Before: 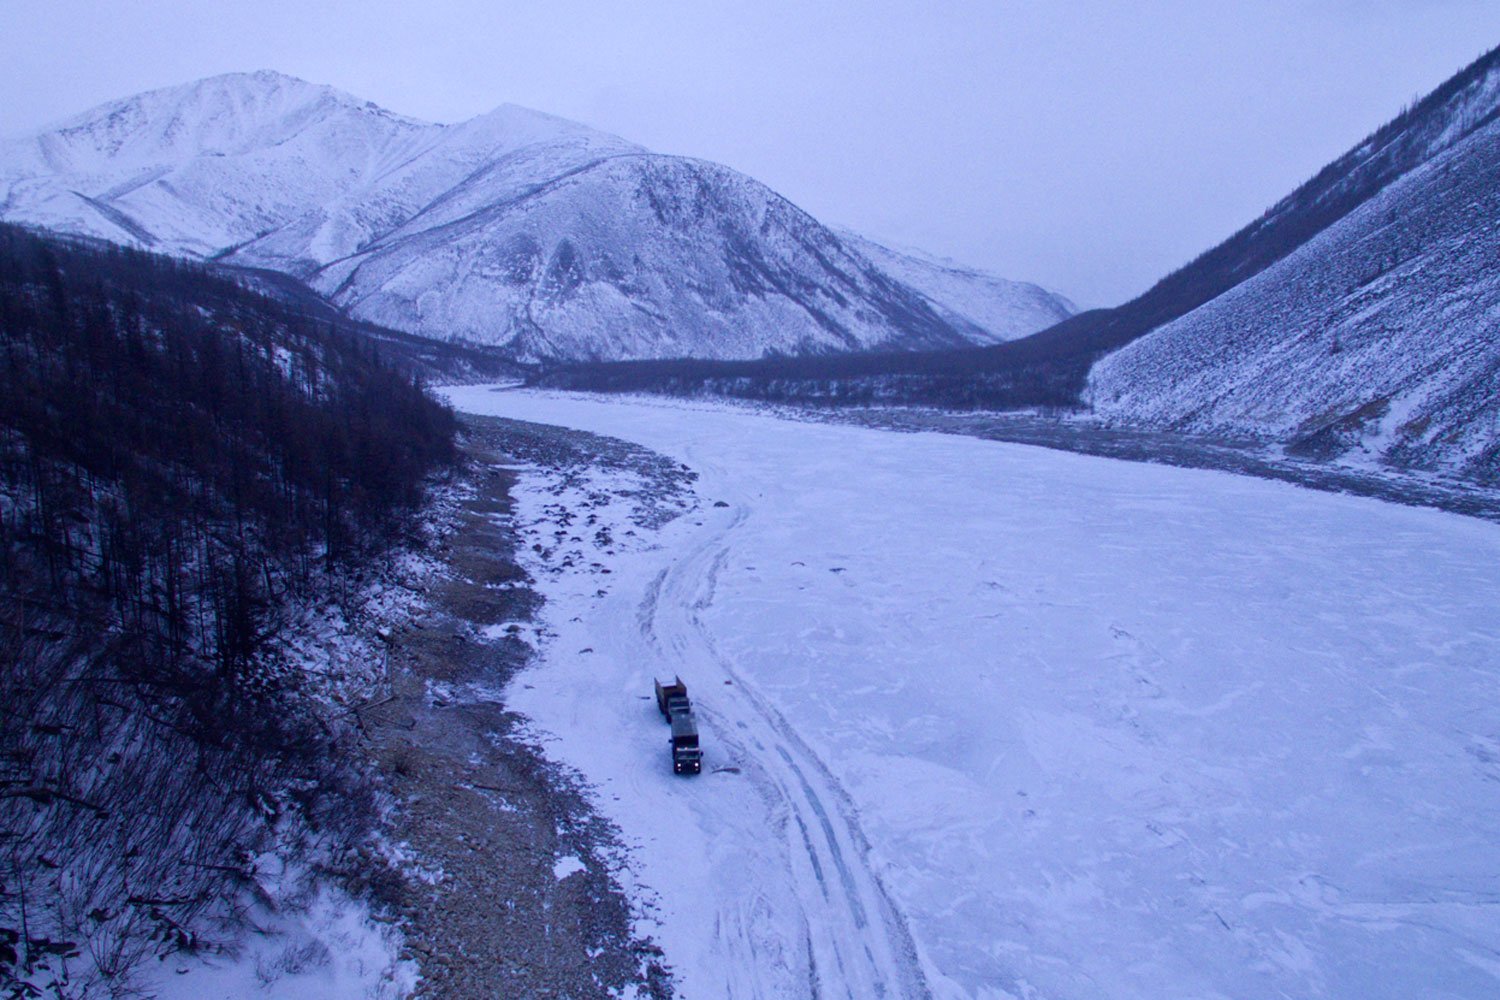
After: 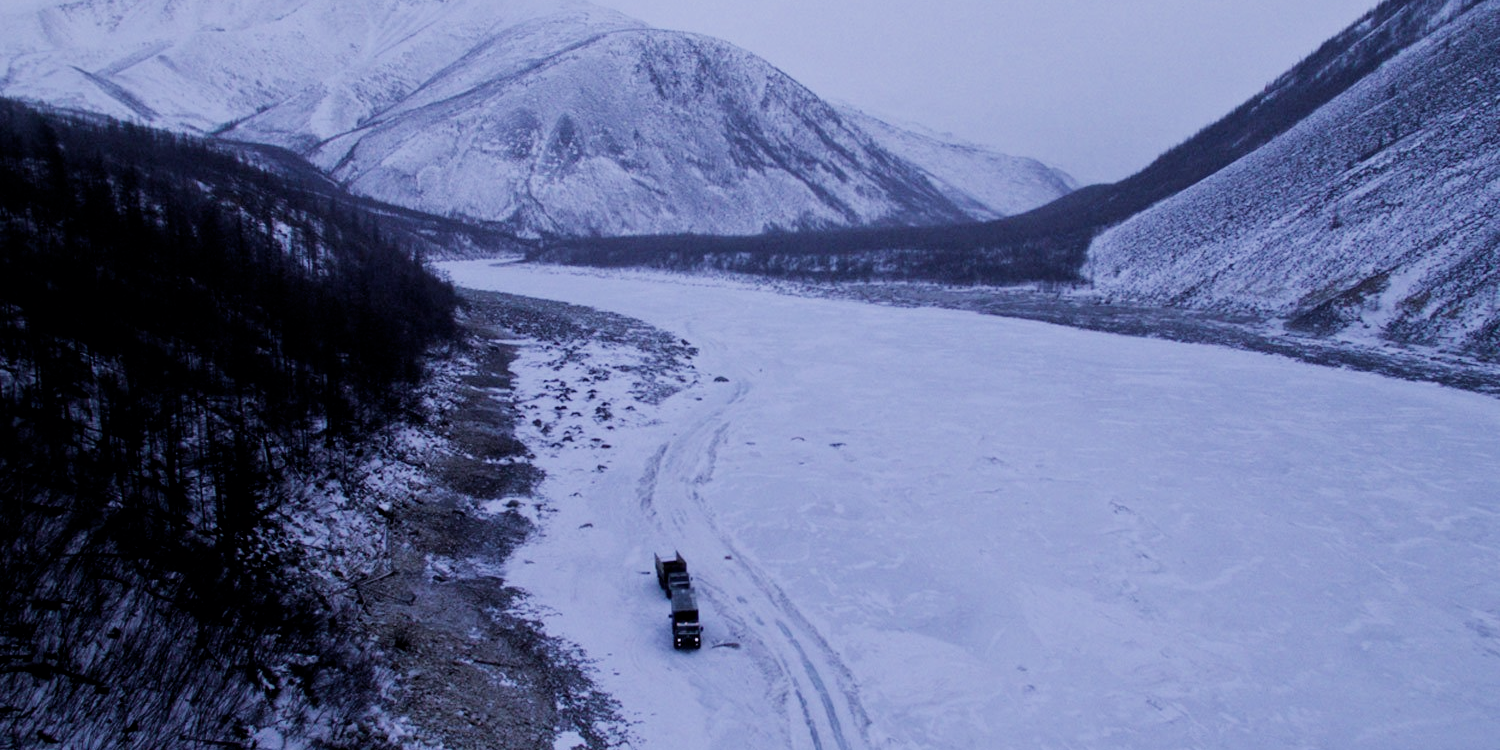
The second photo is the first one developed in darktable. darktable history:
filmic rgb: black relative exposure -3.31 EV, white relative exposure 3.45 EV, hardness 2.36, contrast 1.103
contrast brightness saturation: saturation -0.17
crop and rotate: top 12.5%, bottom 12.5%
